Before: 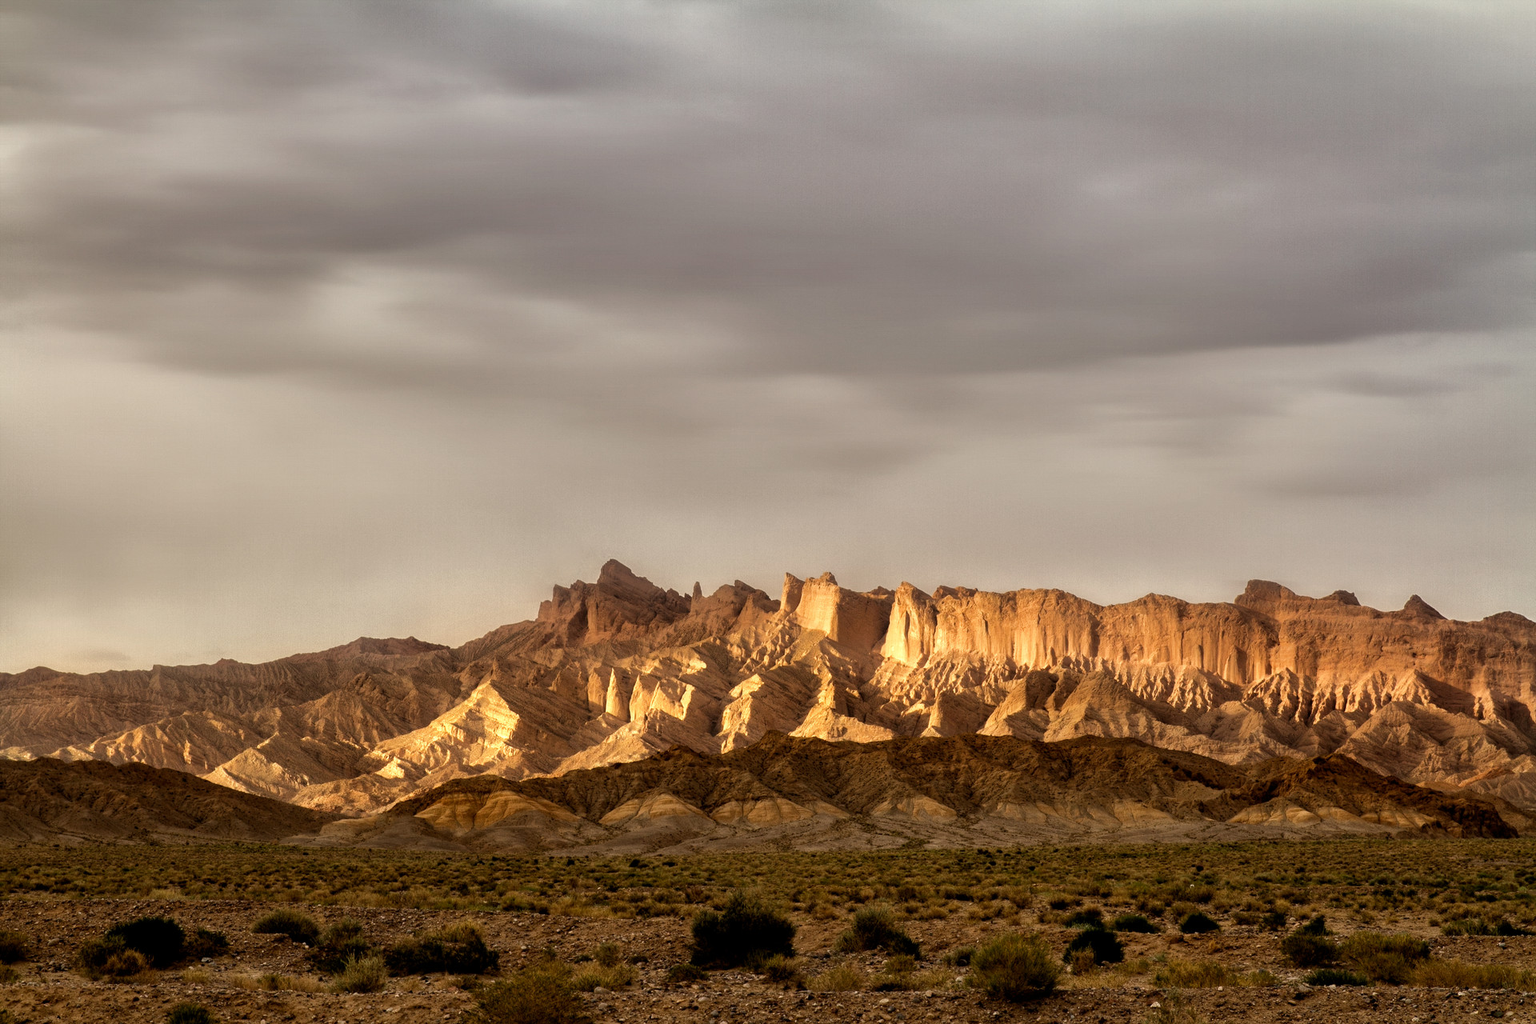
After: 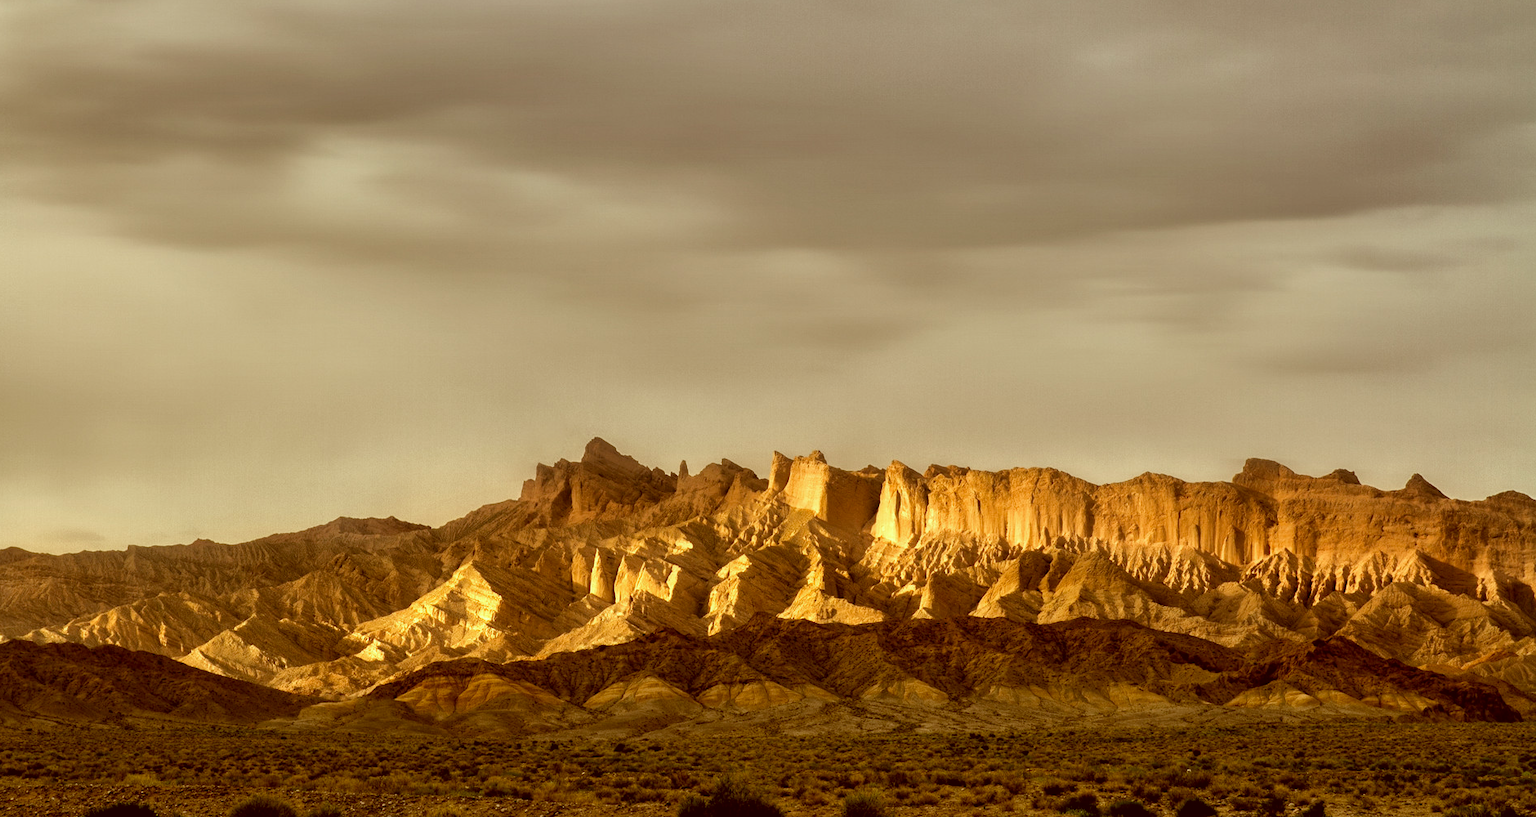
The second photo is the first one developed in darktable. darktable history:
crop and rotate: left 1.875%, top 12.838%, right 0.167%, bottom 8.904%
color correction: highlights a* -5.99, highlights b* 9.62, shadows a* 10.02, shadows b* 23.62
